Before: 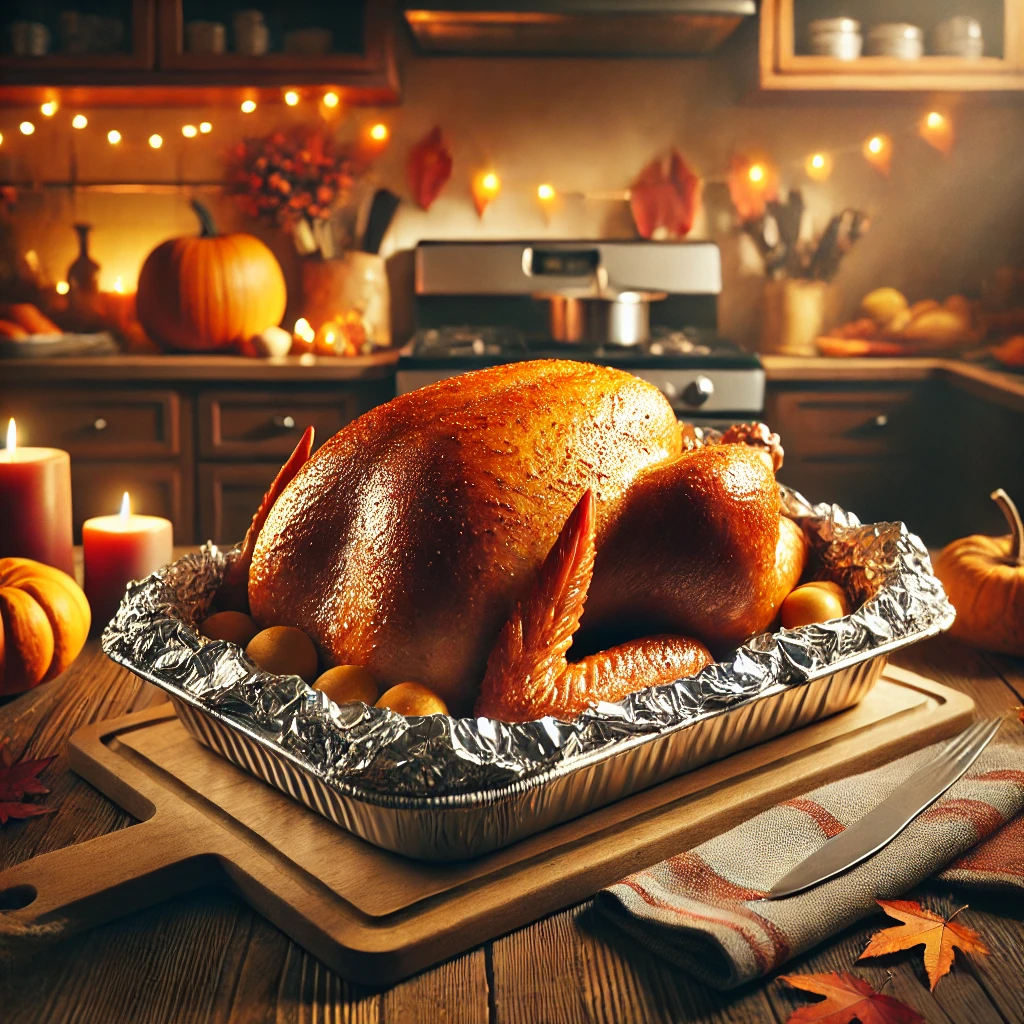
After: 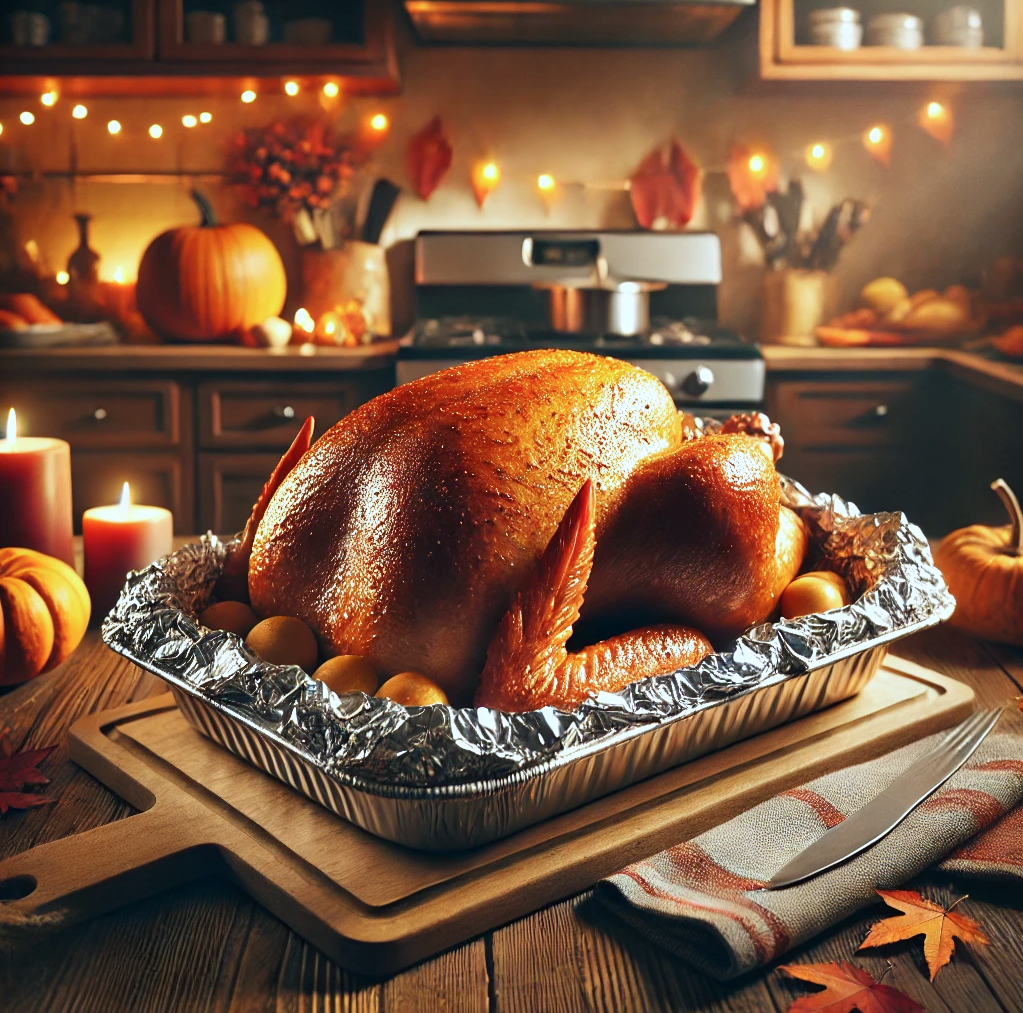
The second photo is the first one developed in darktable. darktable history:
crop: top 1.049%, right 0.001%
color calibration: x 0.372, y 0.386, temperature 4283.97 K
